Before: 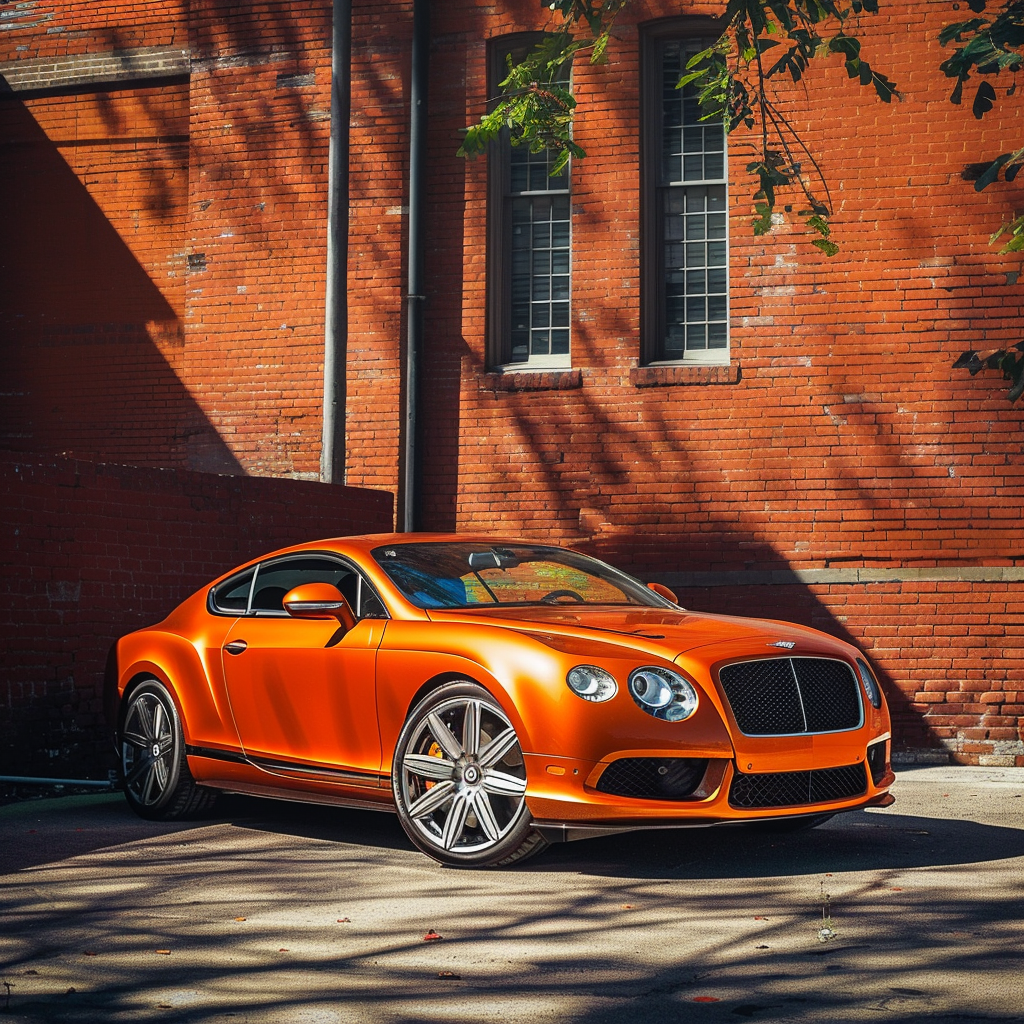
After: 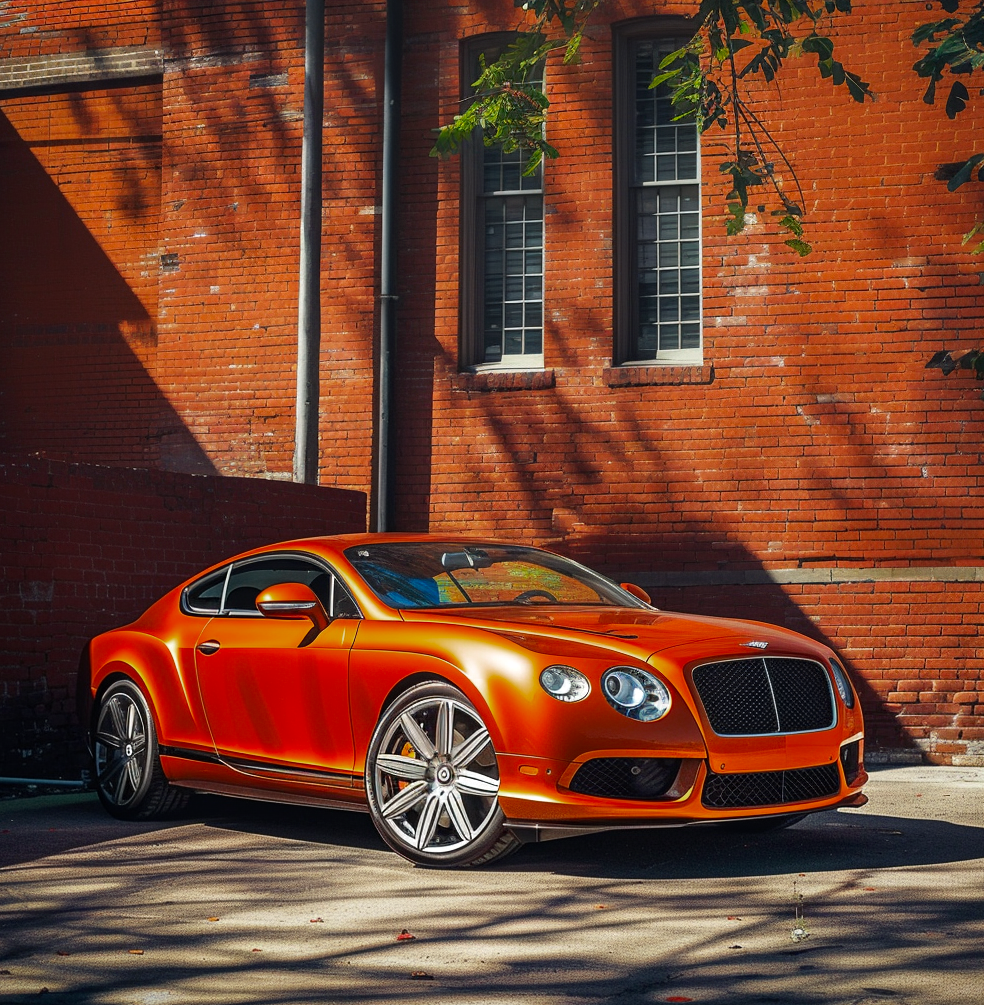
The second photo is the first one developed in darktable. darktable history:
crop and rotate: left 2.686%, right 1.16%, bottom 1.825%
color zones: curves: ch0 [(0, 0.425) (0.143, 0.422) (0.286, 0.42) (0.429, 0.419) (0.571, 0.419) (0.714, 0.42) (0.857, 0.422) (1, 0.425)]
exposure: black level correction 0.001, exposure 0.14 EV, compensate exposure bias true, compensate highlight preservation false
